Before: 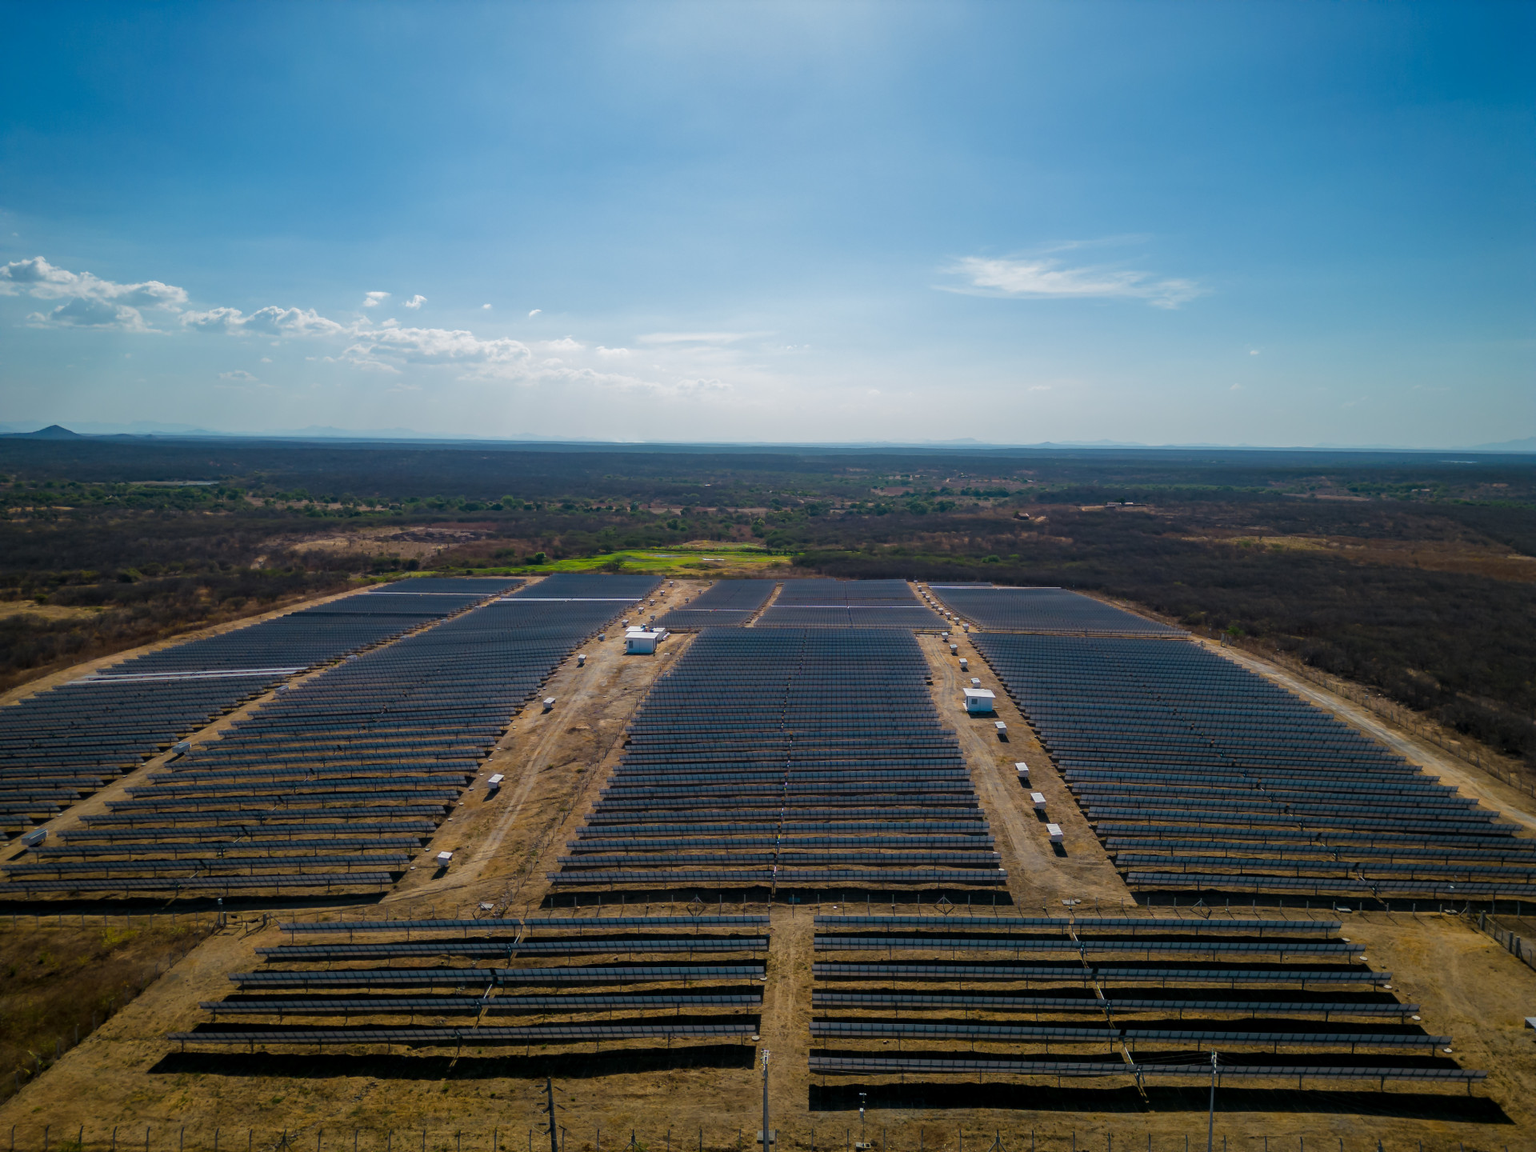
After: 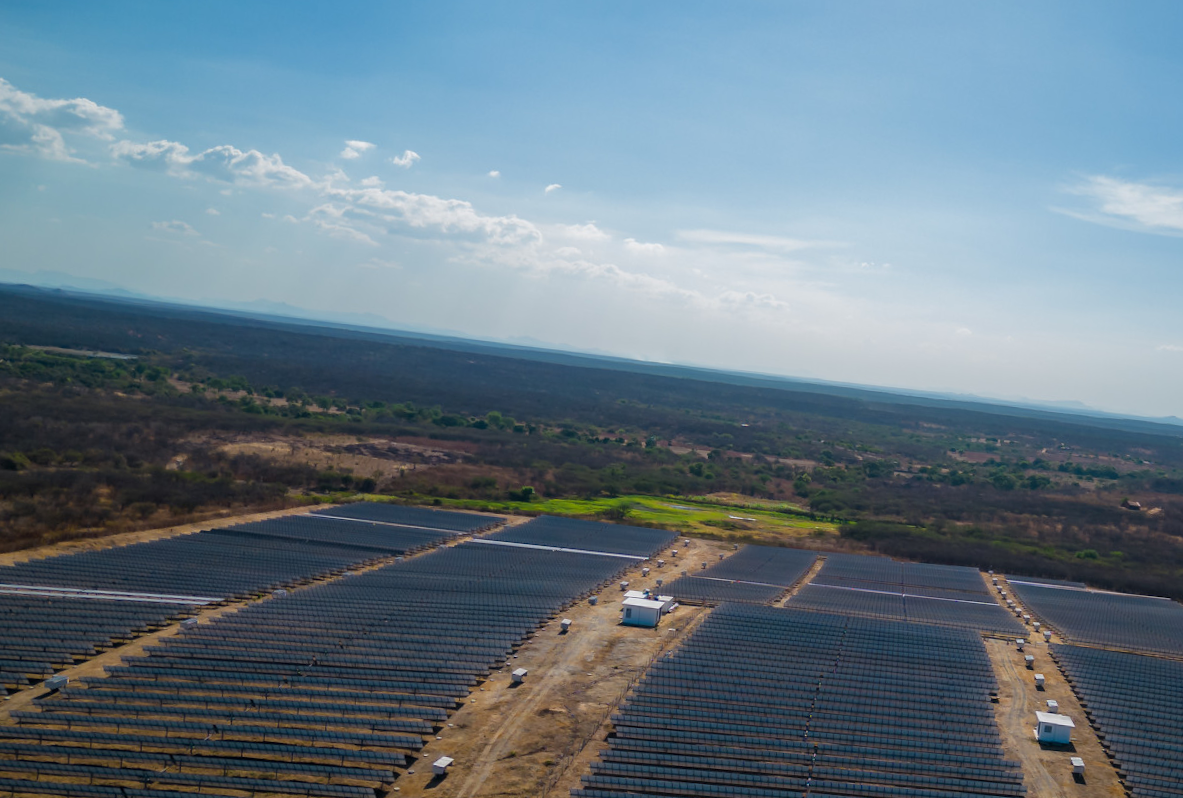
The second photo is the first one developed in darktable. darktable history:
crop and rotate: angle -6.05°, left 2.261%, top 7.03%, right 27.777%, bottom 30.02%
